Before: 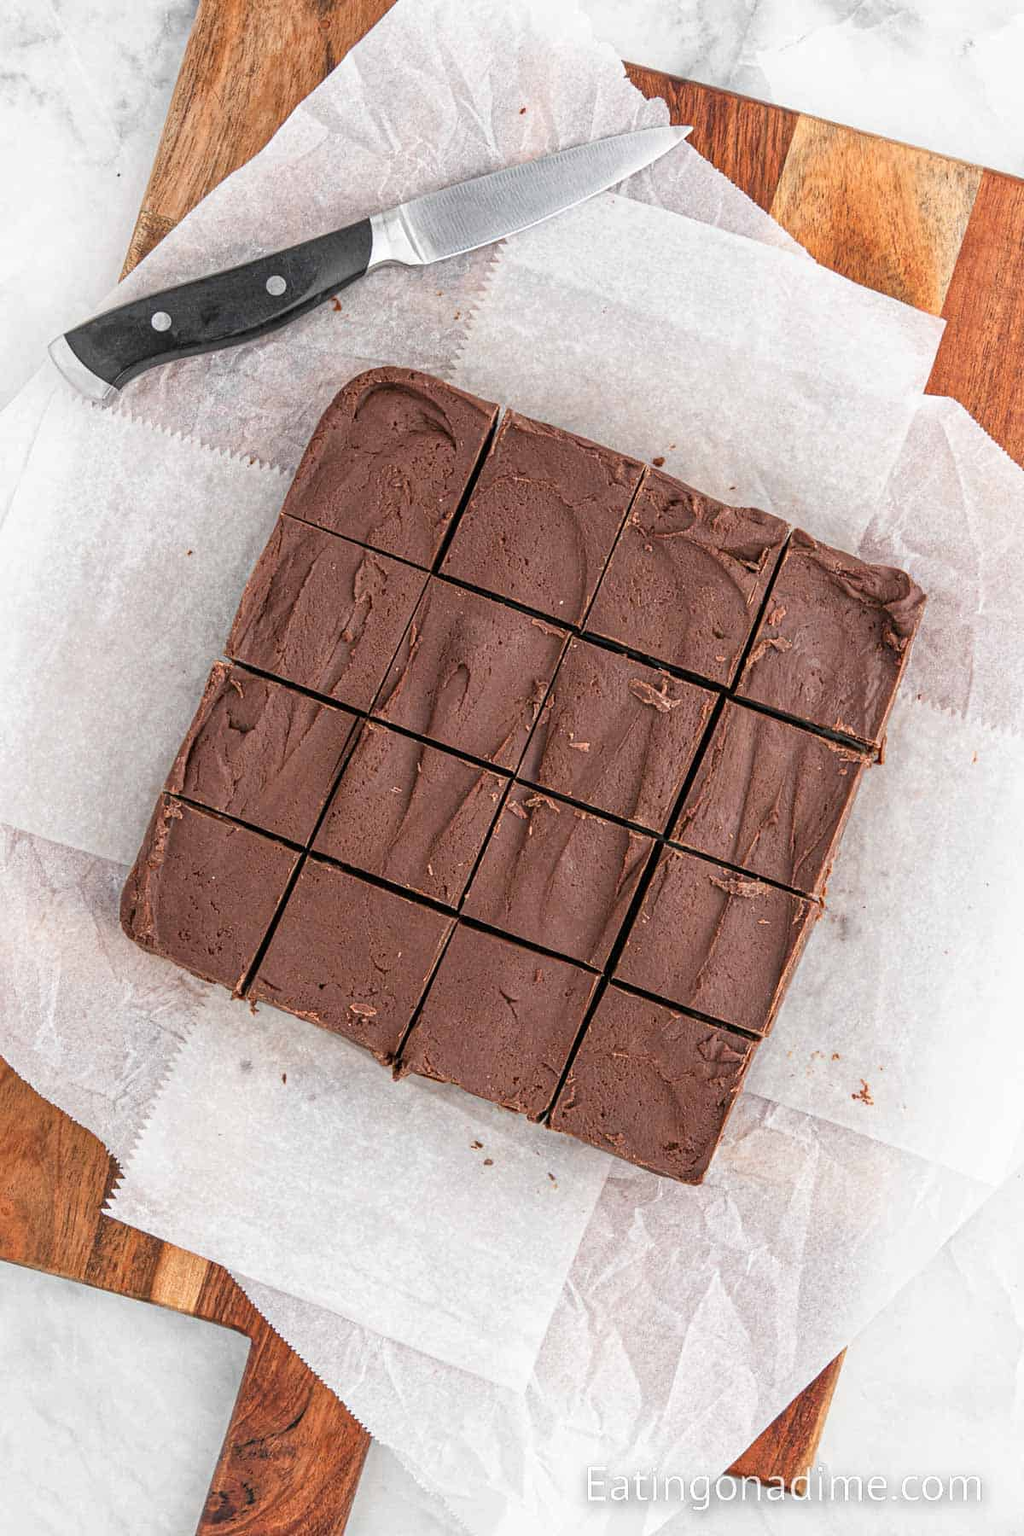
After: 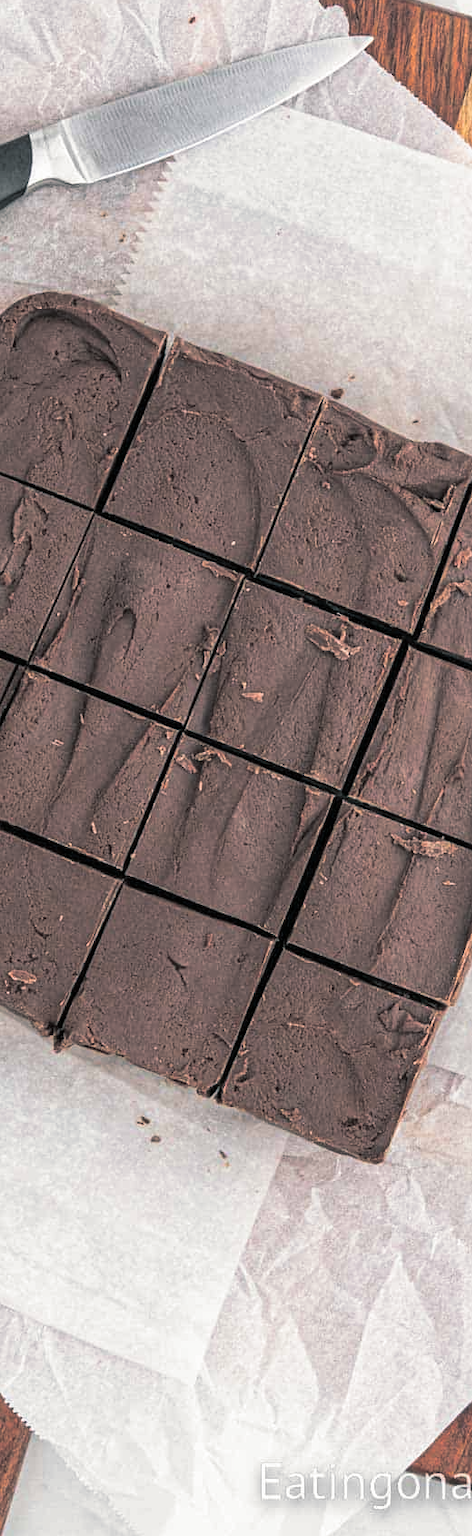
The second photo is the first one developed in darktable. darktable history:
split-toning: shadows › hue 201.6°, shadows › saturation 0.16, highlights › hue 50.4°, highlights › saturation 0.2, balance -49.9
crop: left 33.452%, top 6.025%, right 23.155%
